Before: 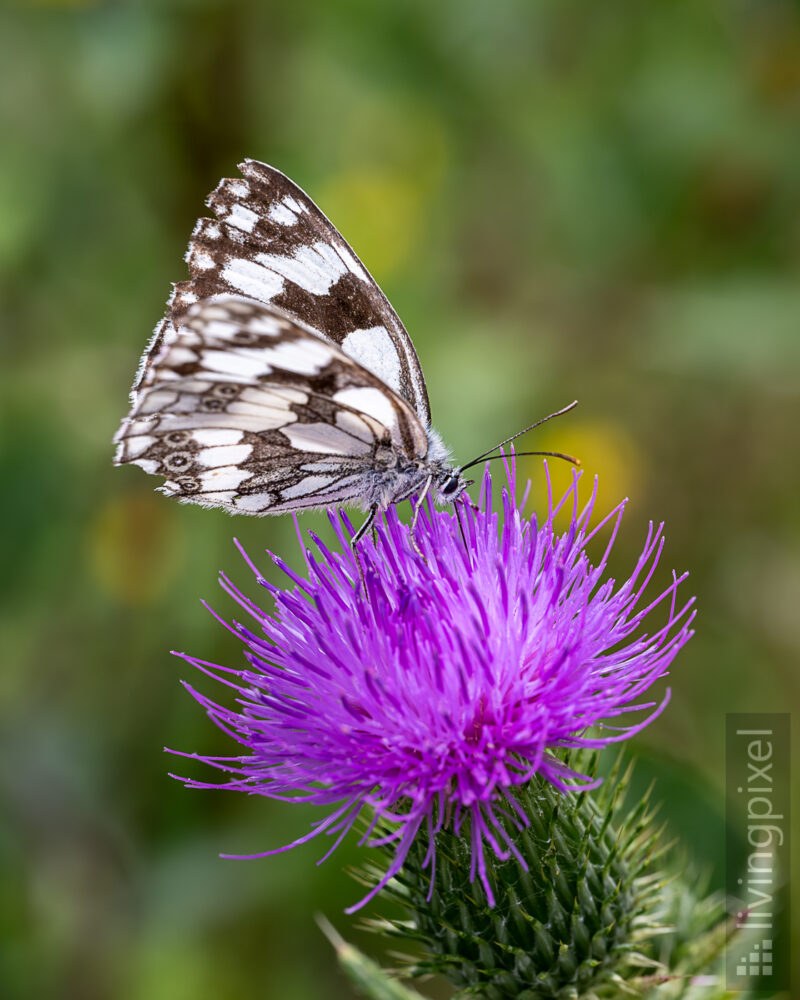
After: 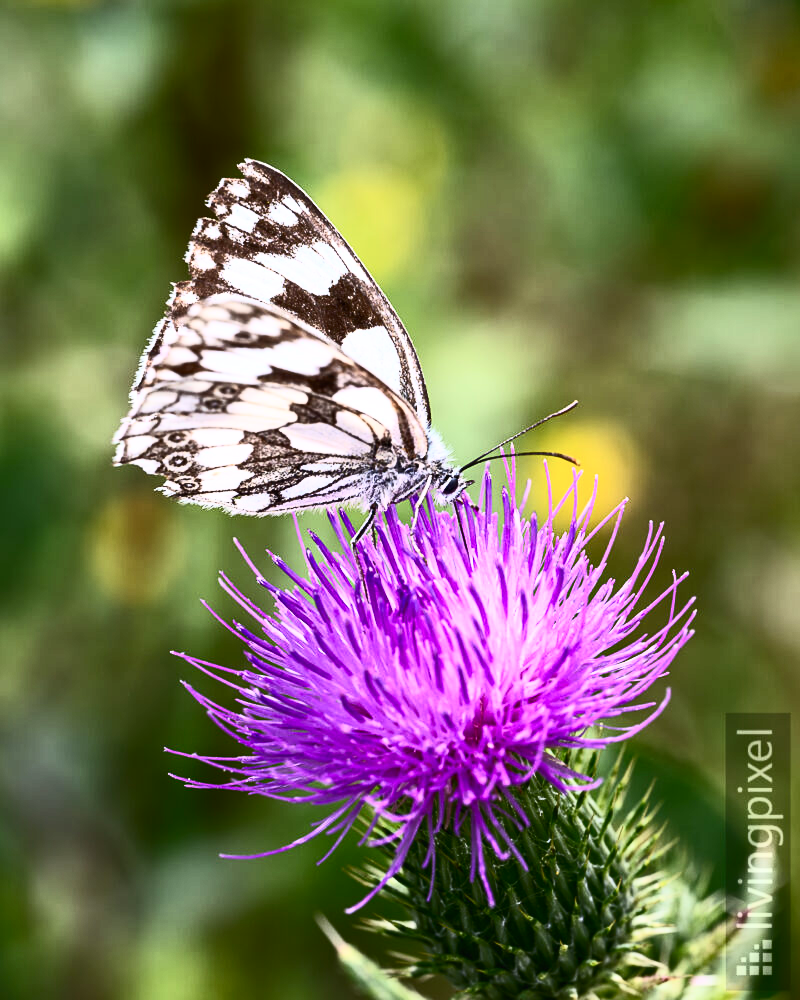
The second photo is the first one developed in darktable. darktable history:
contrast brightness saturation: contrast 0.632, brightness 0.344, saturation 0.139
